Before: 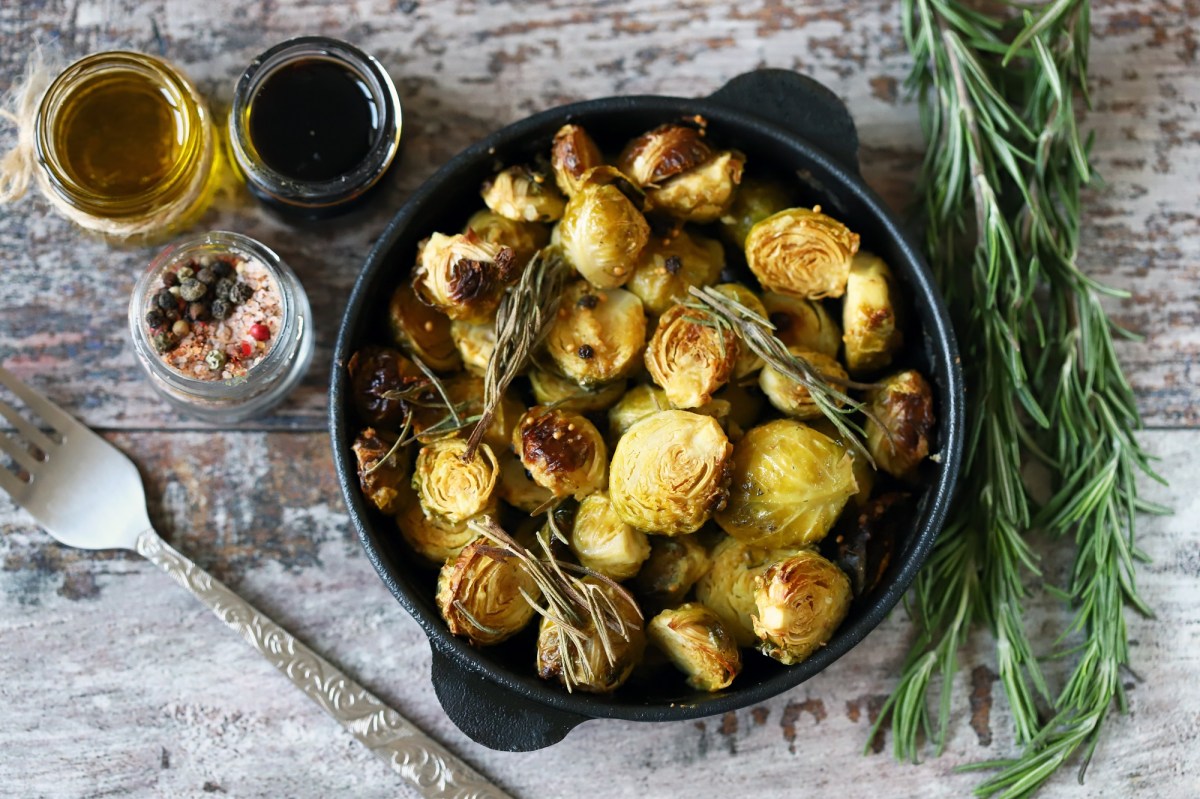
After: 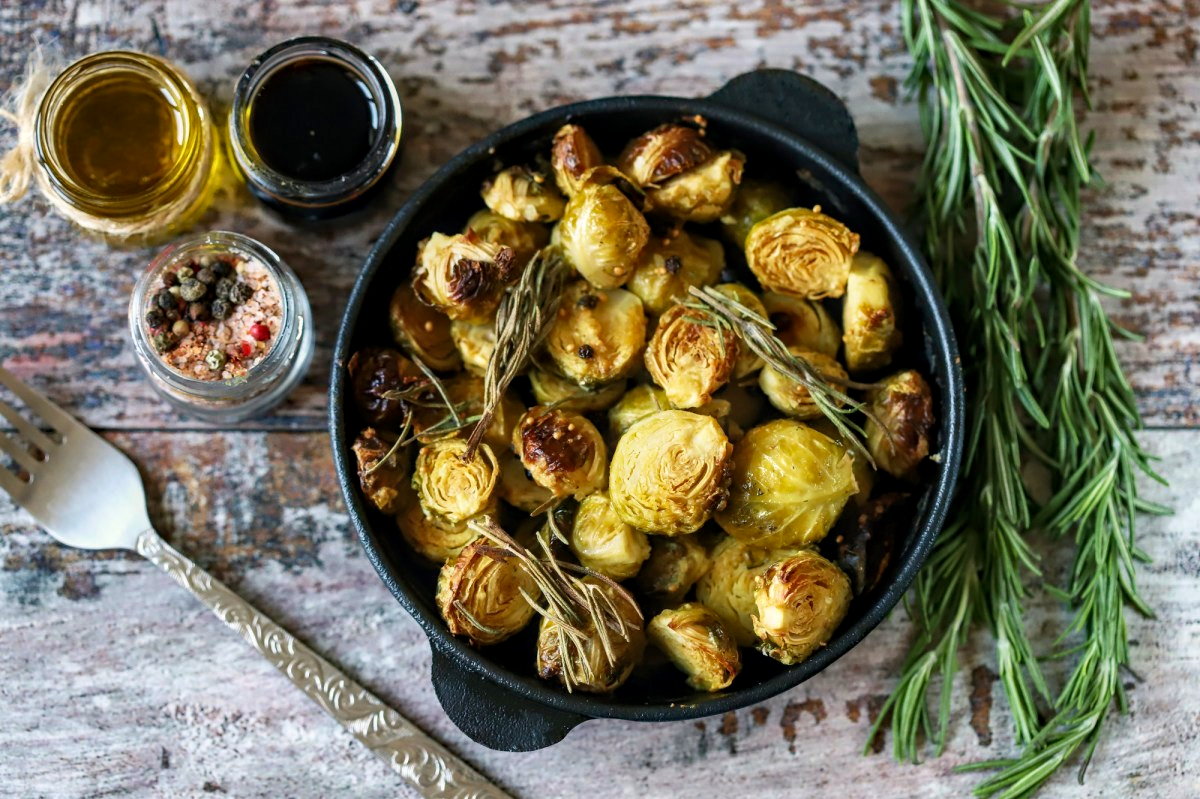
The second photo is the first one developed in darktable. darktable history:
velvia: on, module defaults
local contrast: on, module defaults
haze removal: compatibility mode true, adaptive false
